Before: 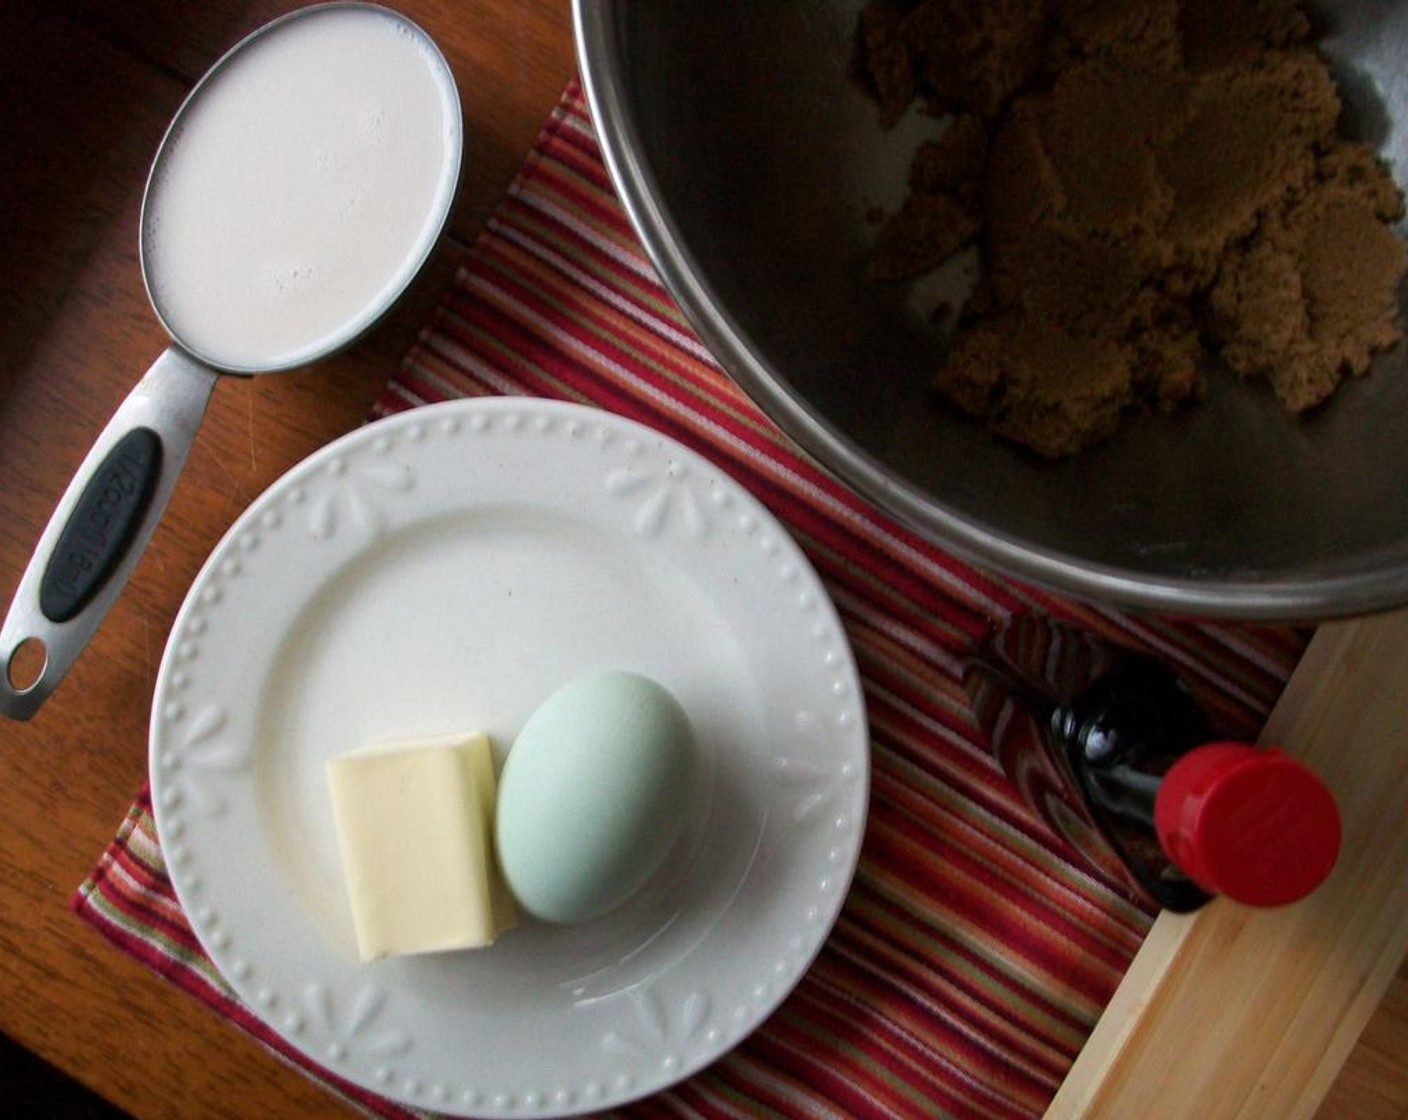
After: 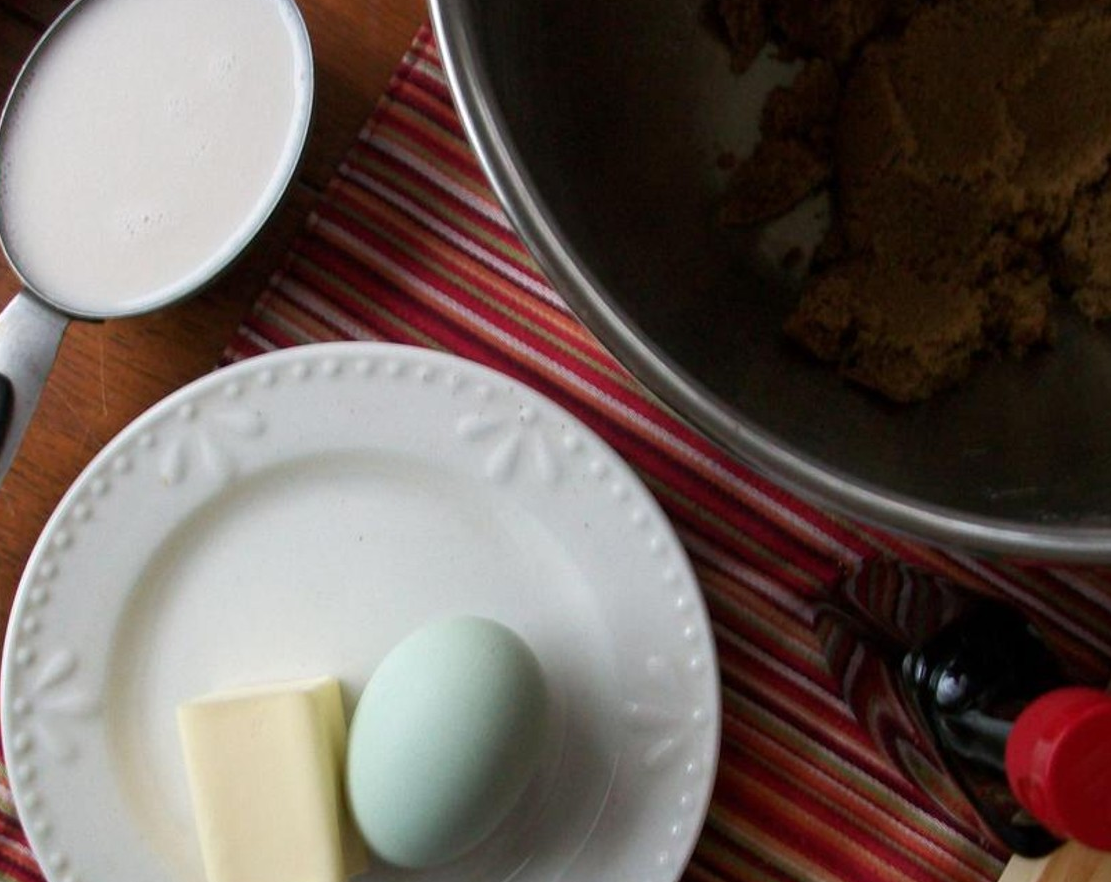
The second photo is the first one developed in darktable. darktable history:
crop and rotate: left 10.591%, top 4.977%, right 10.465%, bottom 16.195%
